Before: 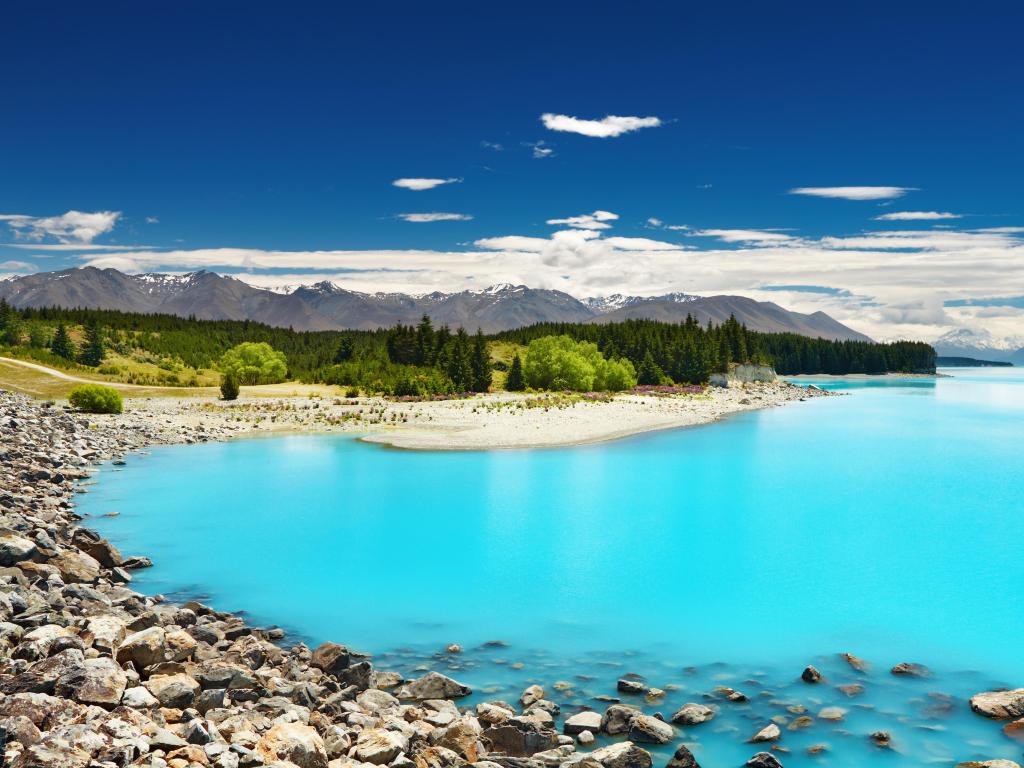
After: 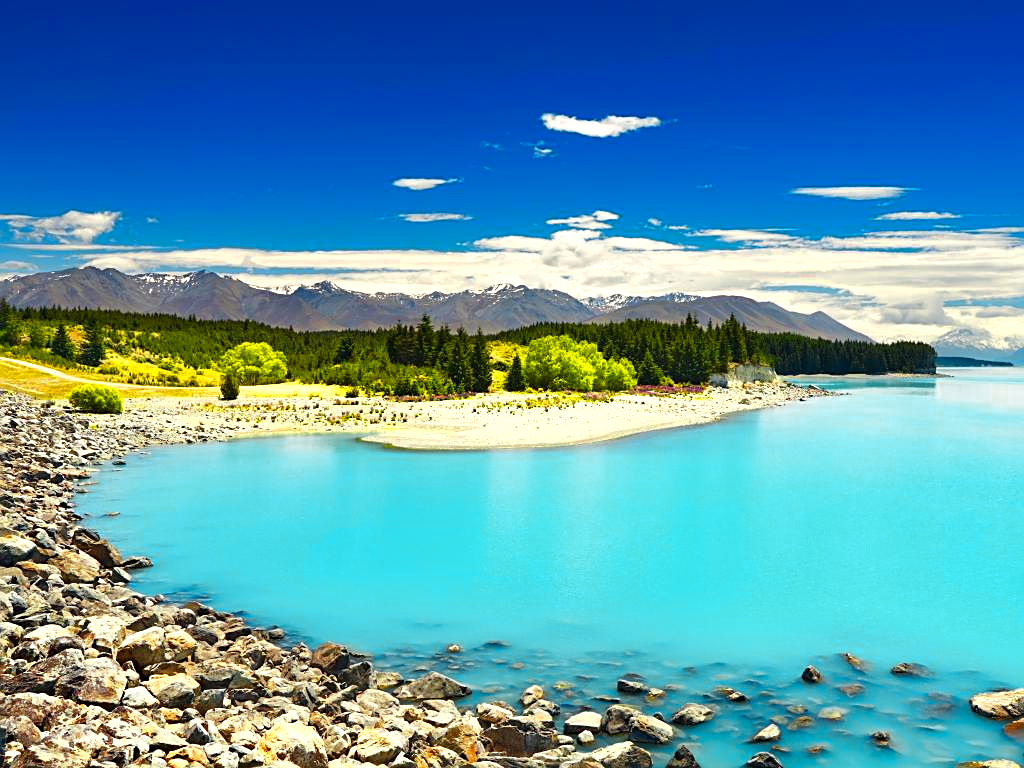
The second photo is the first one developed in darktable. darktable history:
color zones: curves: ch0 [(0.004, 0.305) (0.261, 0.623) (0.389, 0.399) (0.708, 0.571) (0.947, 0.34)]; ch1 [(0.025, 0.645) (0.229, 0.584) (0.326, 0.551) (0.484, 0.262) (0.757, 0.643)]
color balance rgb: highlights gain › luminance 7.193%, highlights gain › chroma 1.912%, highlights gain › hue 89.32°, linear chroma grading › global chroma 14.875%, perceptual saturation grading › global saturation 8.611%, global vibrance 20%
sharpen: on, module defaults
